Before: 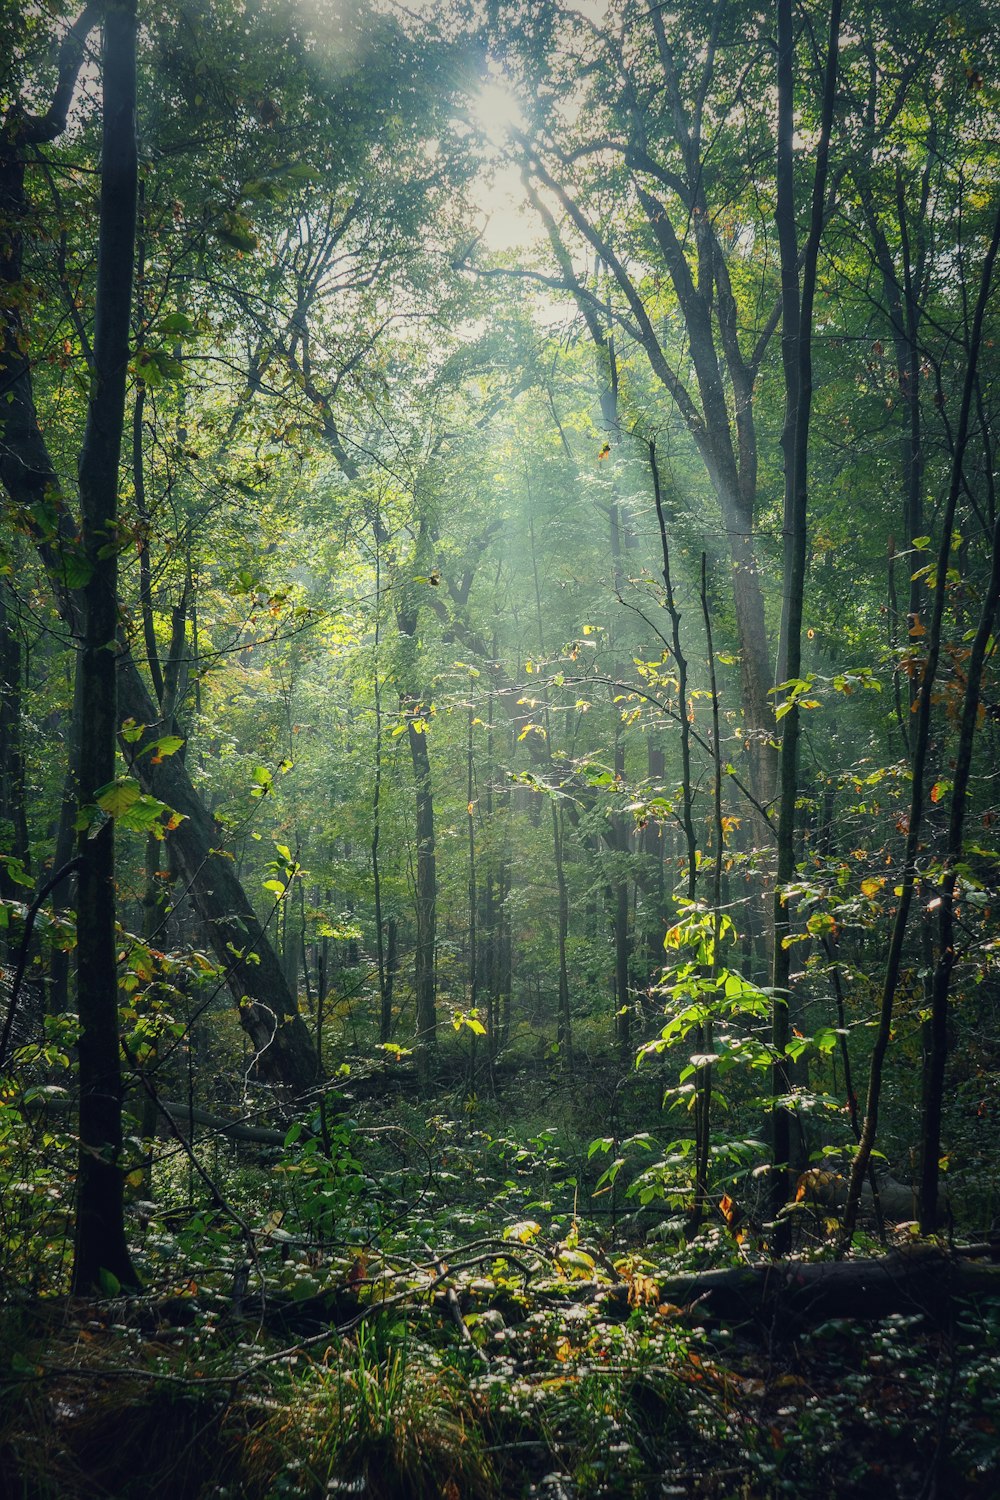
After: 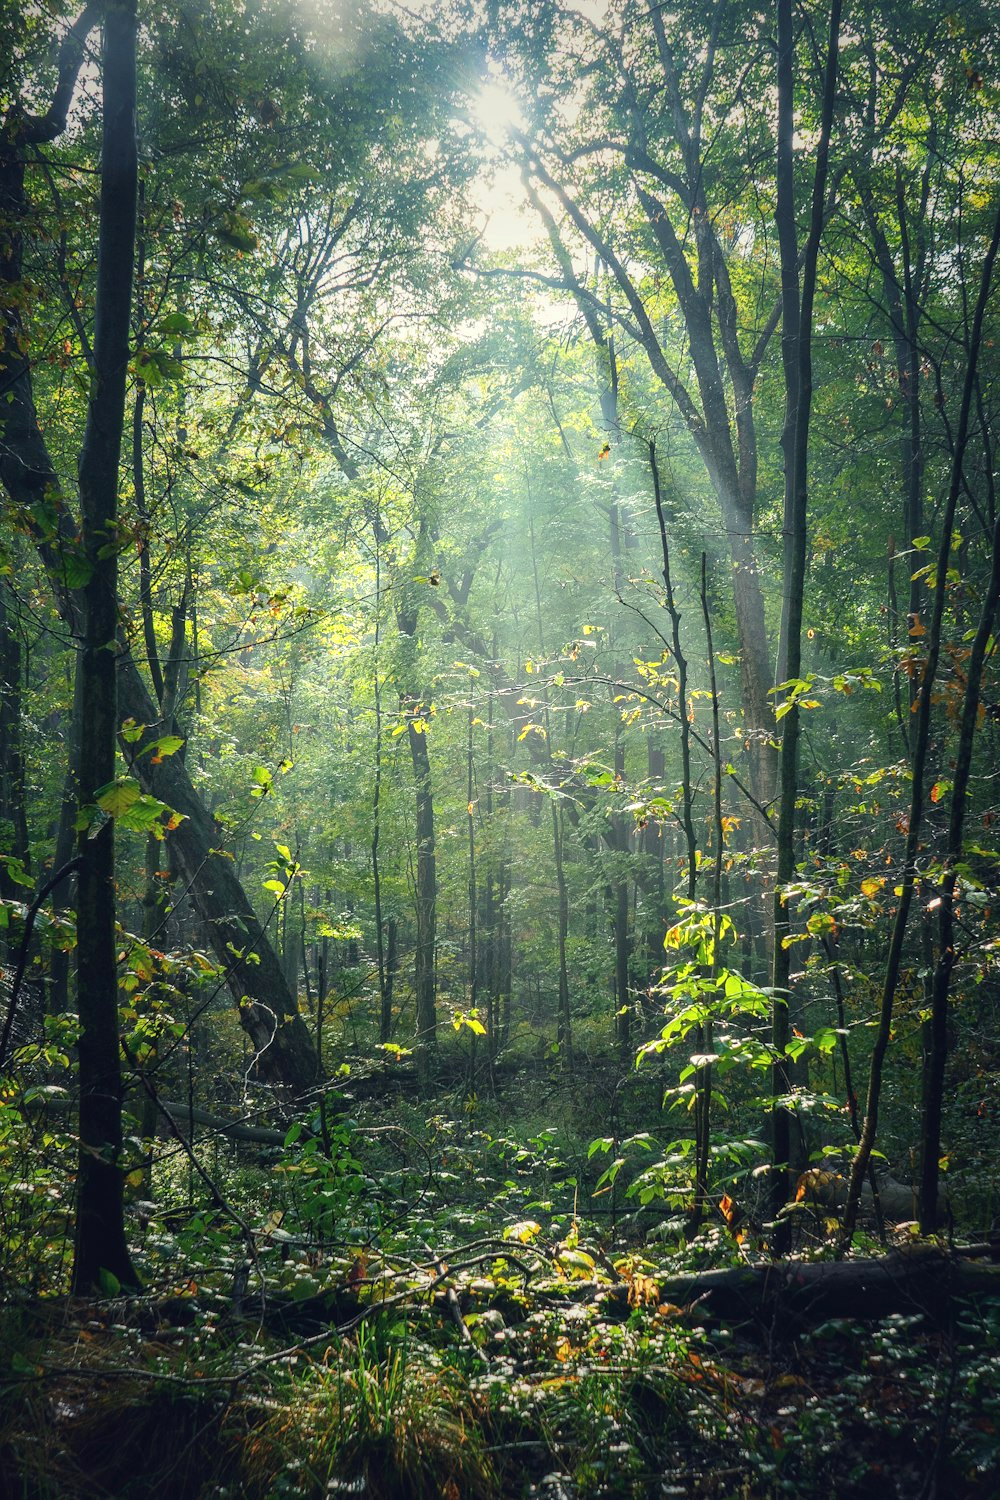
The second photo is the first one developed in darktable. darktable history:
exposure: exposure 0.407 EV, compensate highlight preservation false
